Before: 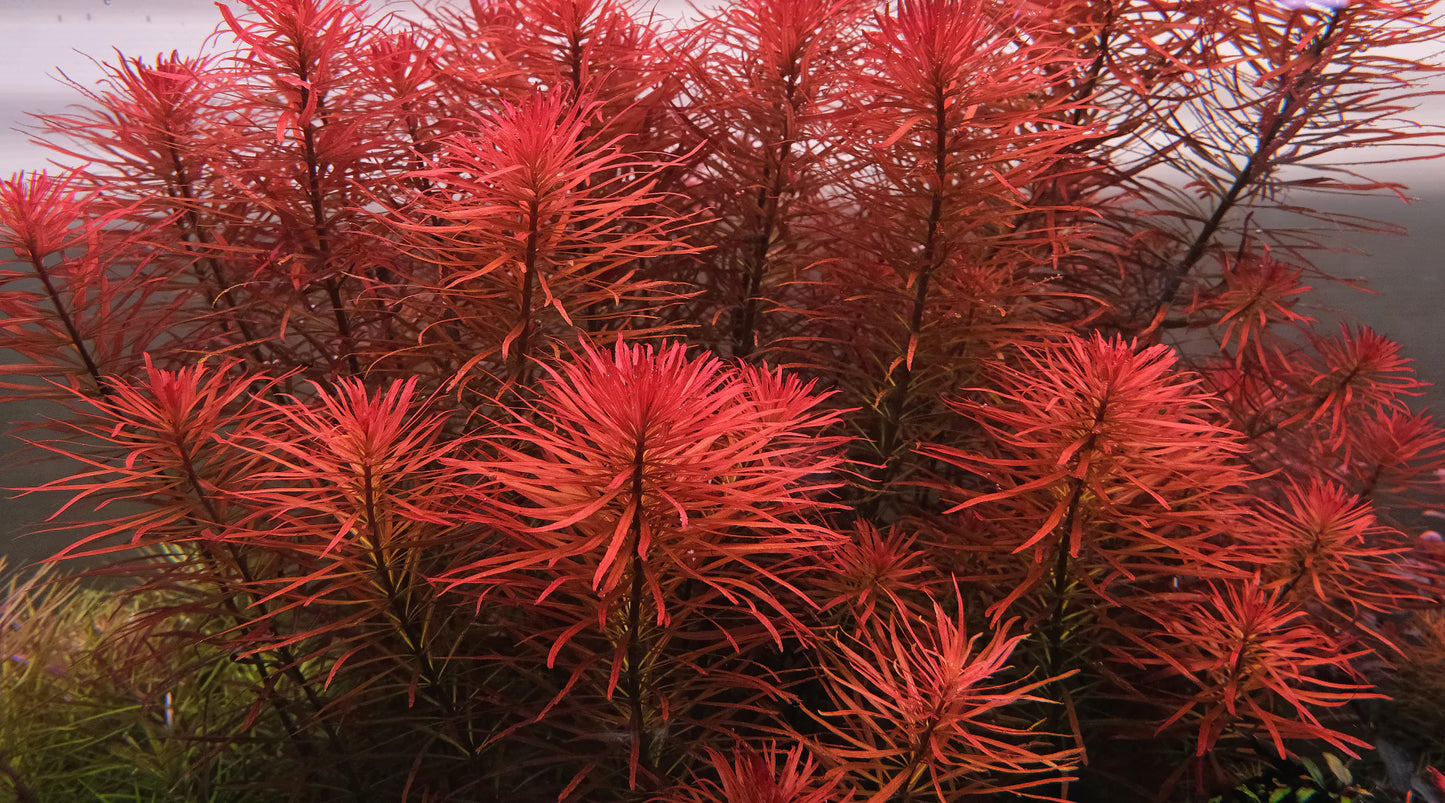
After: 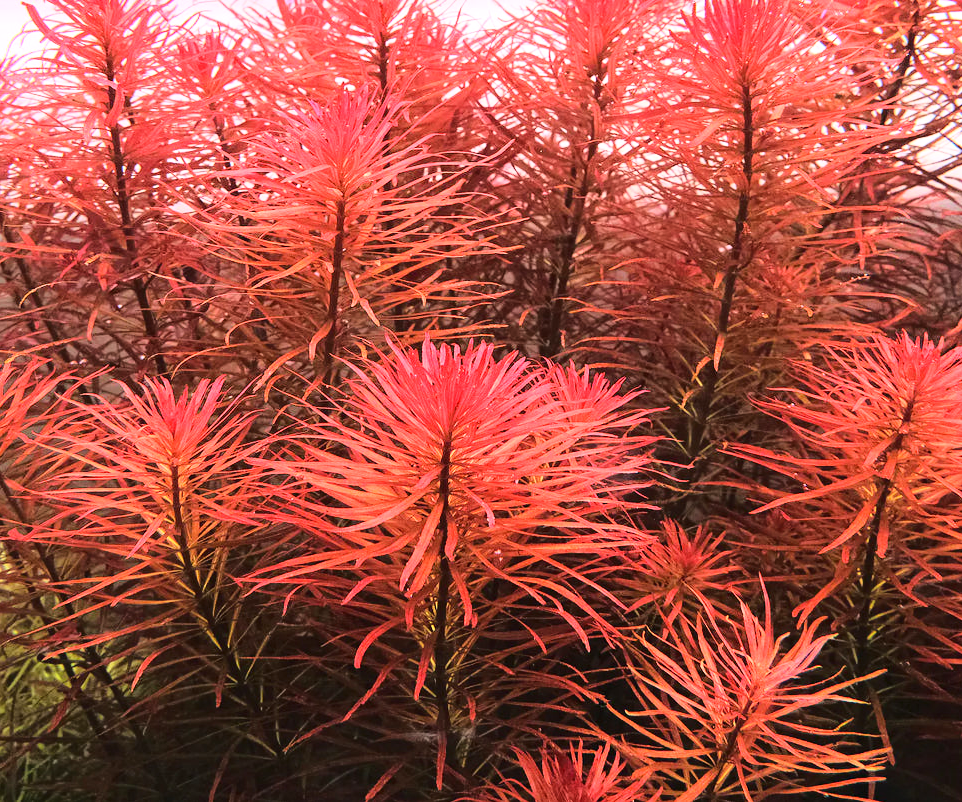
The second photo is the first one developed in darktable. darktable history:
base curve: curves: ch0 [(0, 0) (0.028, 0.03) (0.121, 0.232) (0.46, 0.748) (0.859, 0.968) (1, 1)]
exposure: black level correction 0, exposure 0.695 EV, compensate highlight preservation false
crop and rotate: left 13.37%, right 20.04%
